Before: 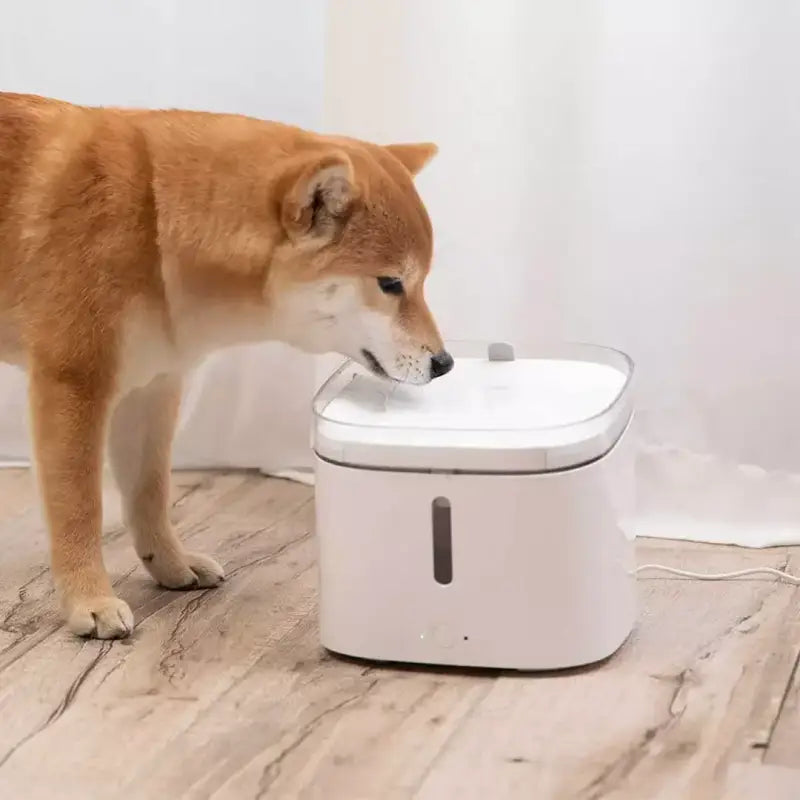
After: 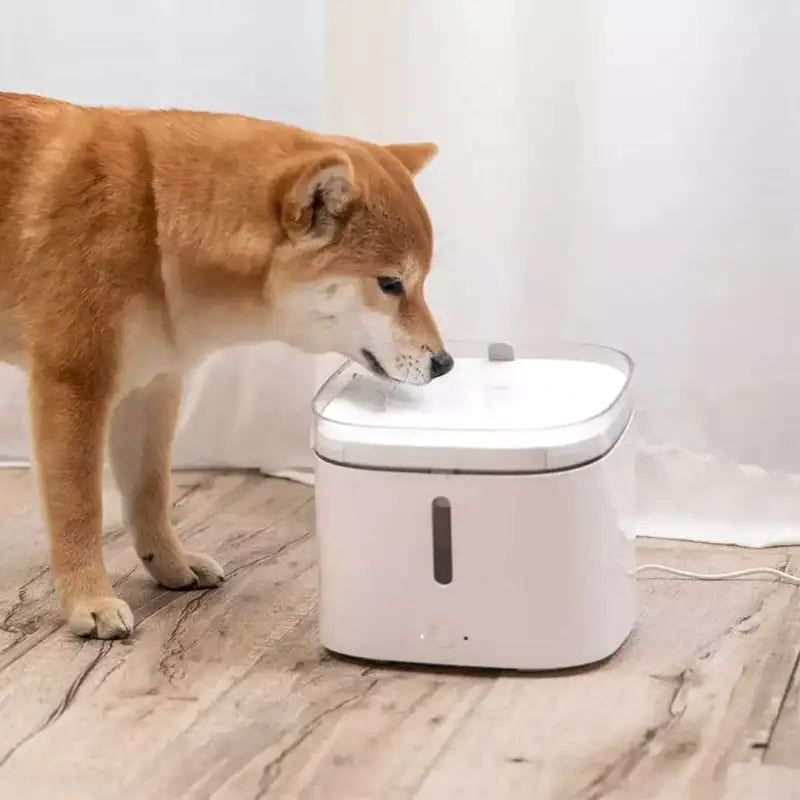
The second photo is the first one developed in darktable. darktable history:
shadows and highlights: shadows 43.06, highlights 6.94
local contrast: on, module defaults
